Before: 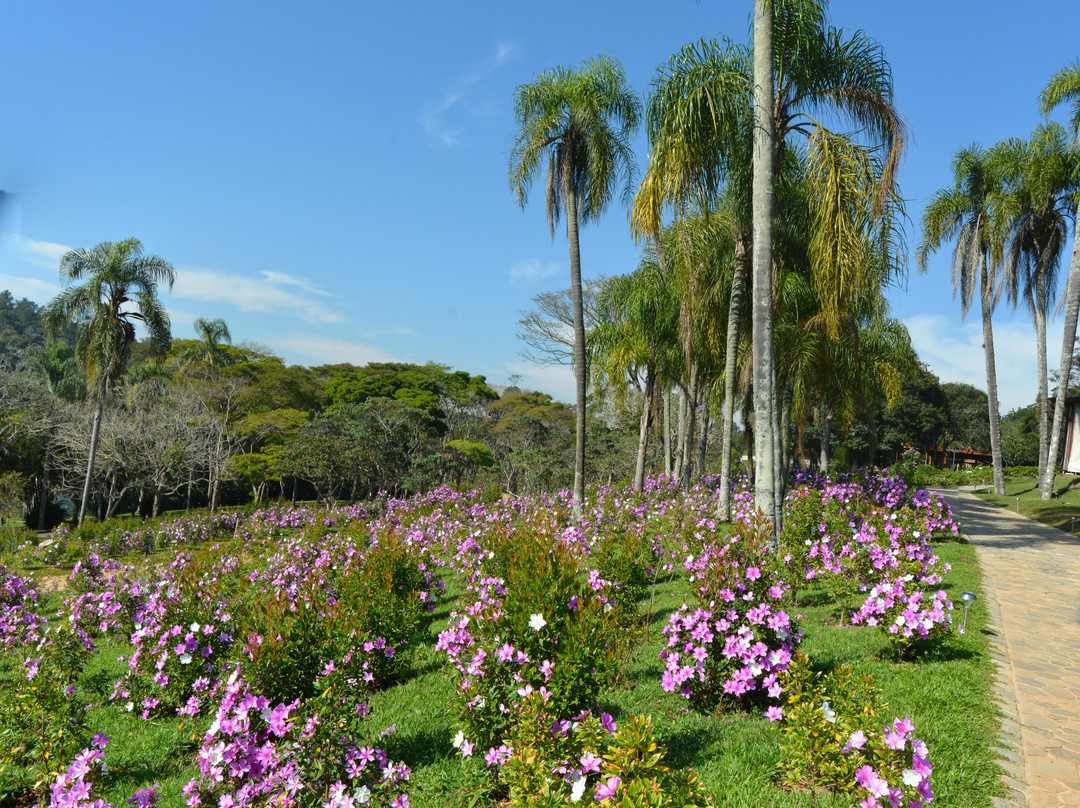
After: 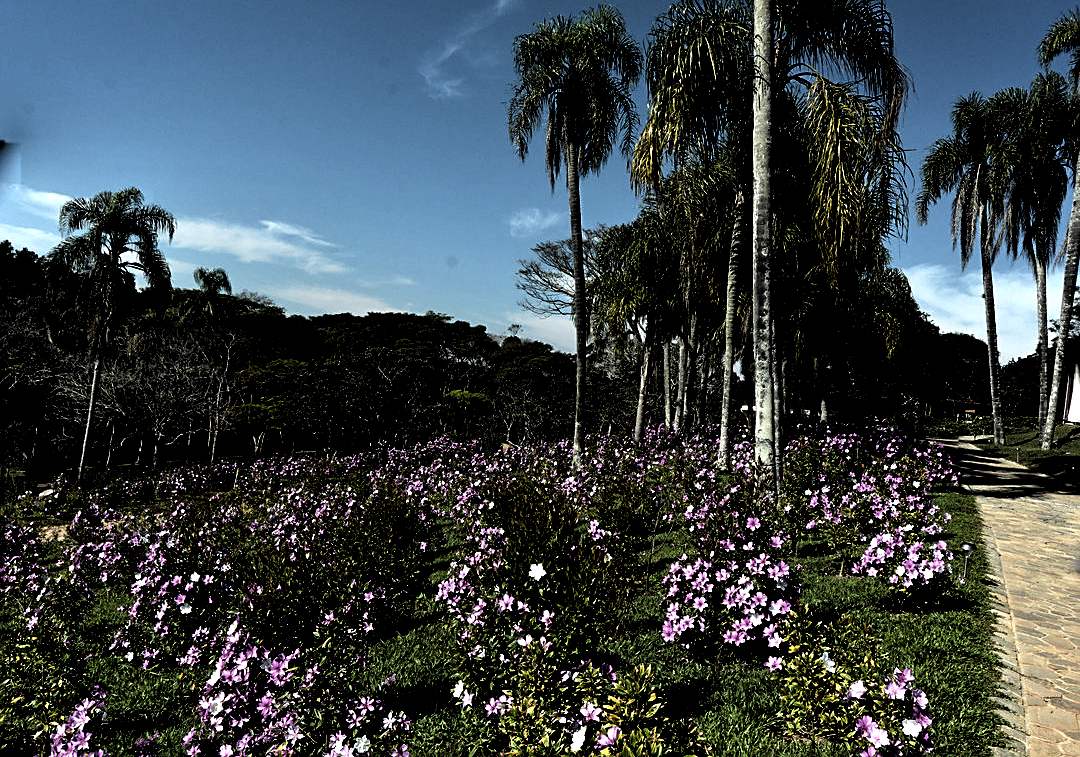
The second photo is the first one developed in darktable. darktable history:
levels: levels [0.514, 0.759, 1]
sharpen: on, module defaults
crop and rotate: top 6.25%
color balance rgb: perceptual saturation grading › global saturation 25%, perceptual saturation grading › highlights -50%, perceptual saturation grading › shadows 30%, perceptual brilliance grading › global brilliance 12%, global vibrance 20%
